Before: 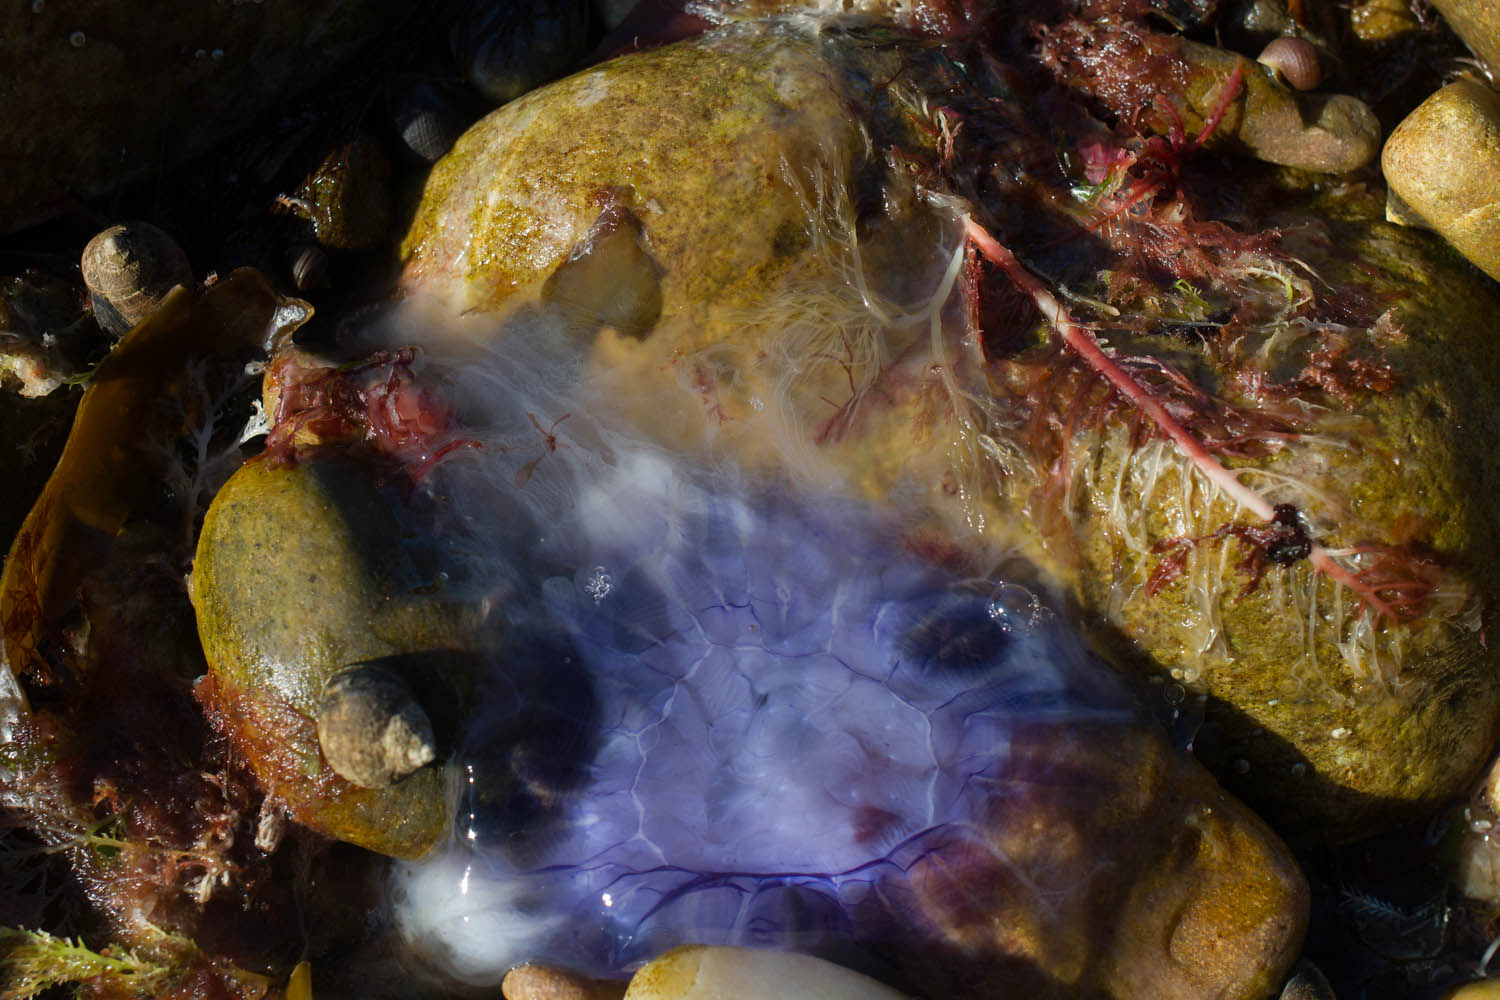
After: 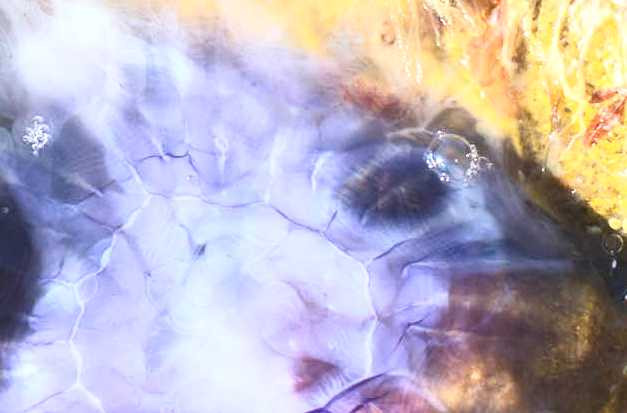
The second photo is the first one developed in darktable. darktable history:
crop: left 37.533%, top 45.042%, right 20.663%, bottom 13.595%
contrast brightness saturation: contrast 0.384, brightness 0.511
exposure: black level correction 0, exposure 1.328 EV, compensate highlight preservation false
